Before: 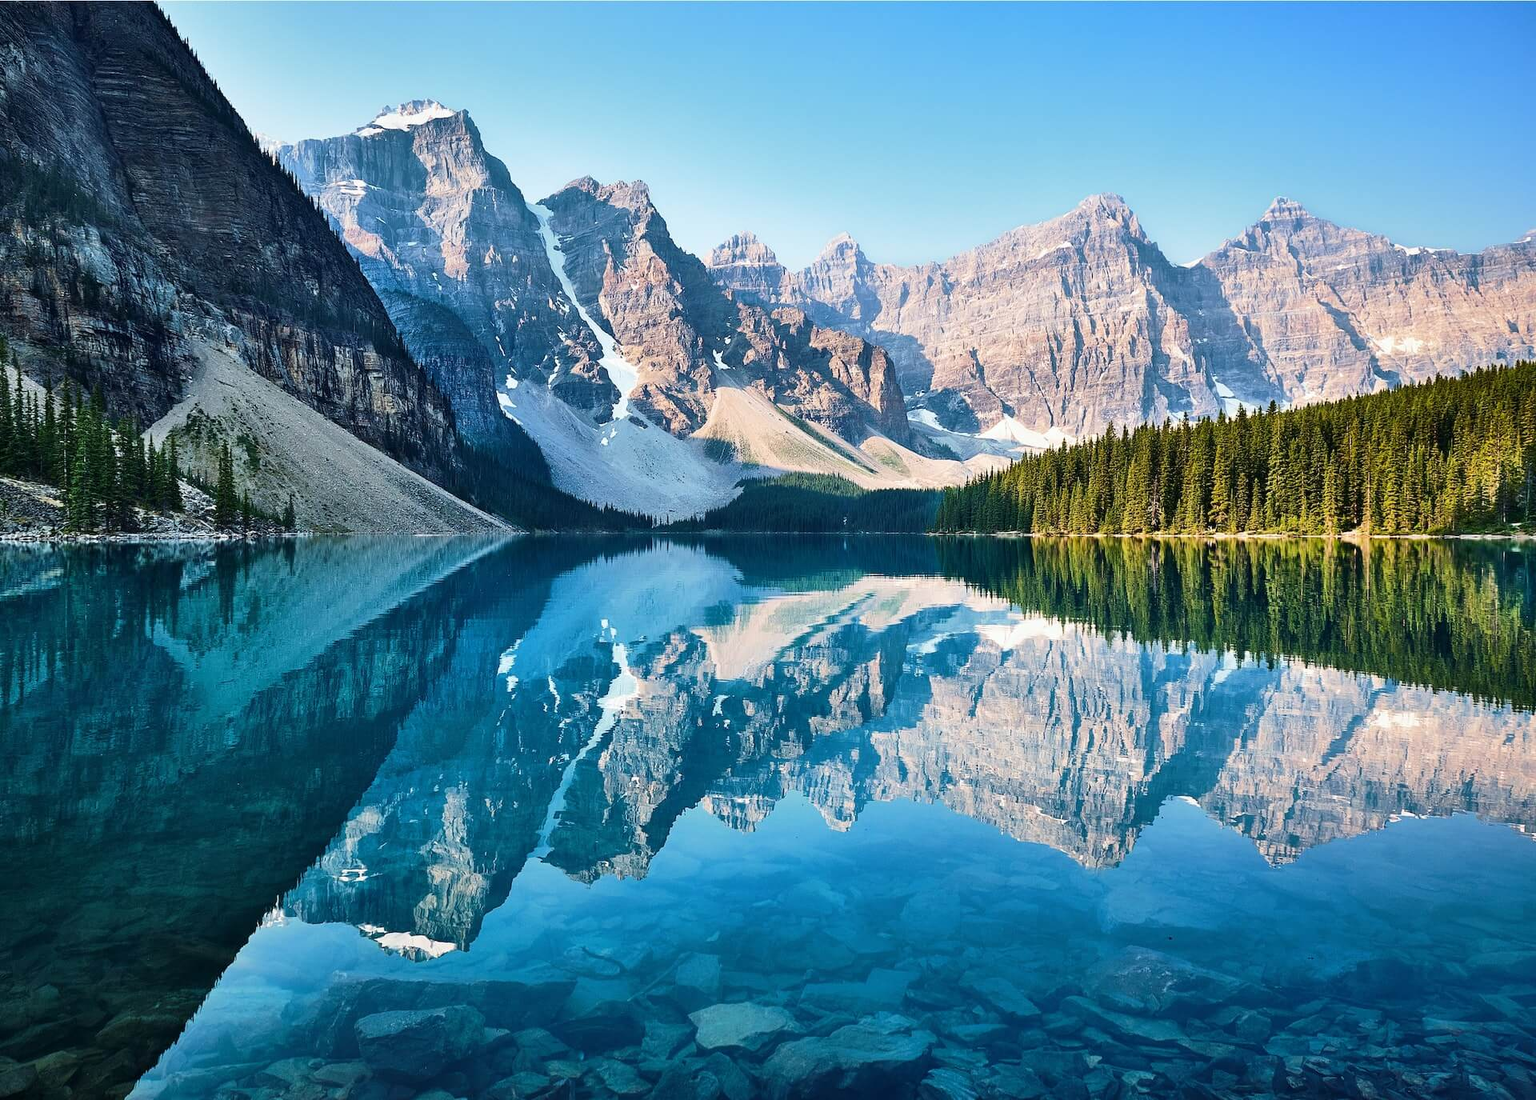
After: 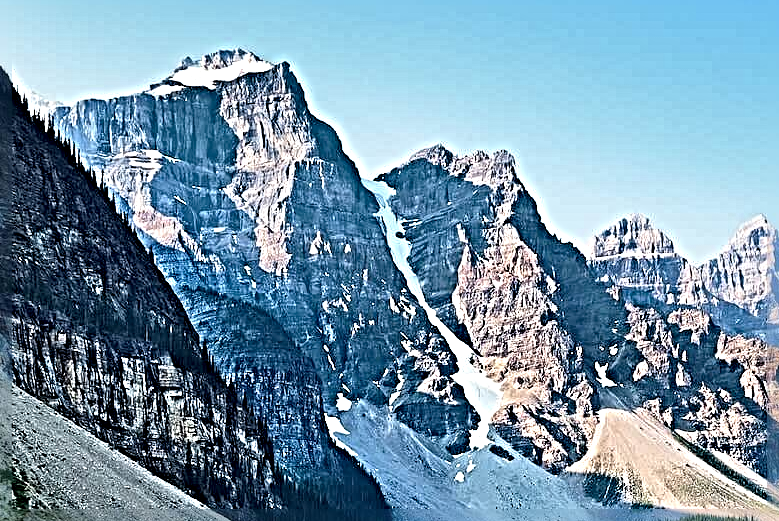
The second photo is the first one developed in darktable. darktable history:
crop: left 15.452%, top 5.459%, right 43.956%, bottom 56.62%
sharpen: radius 6.3, amount 1.8, threshold 0
